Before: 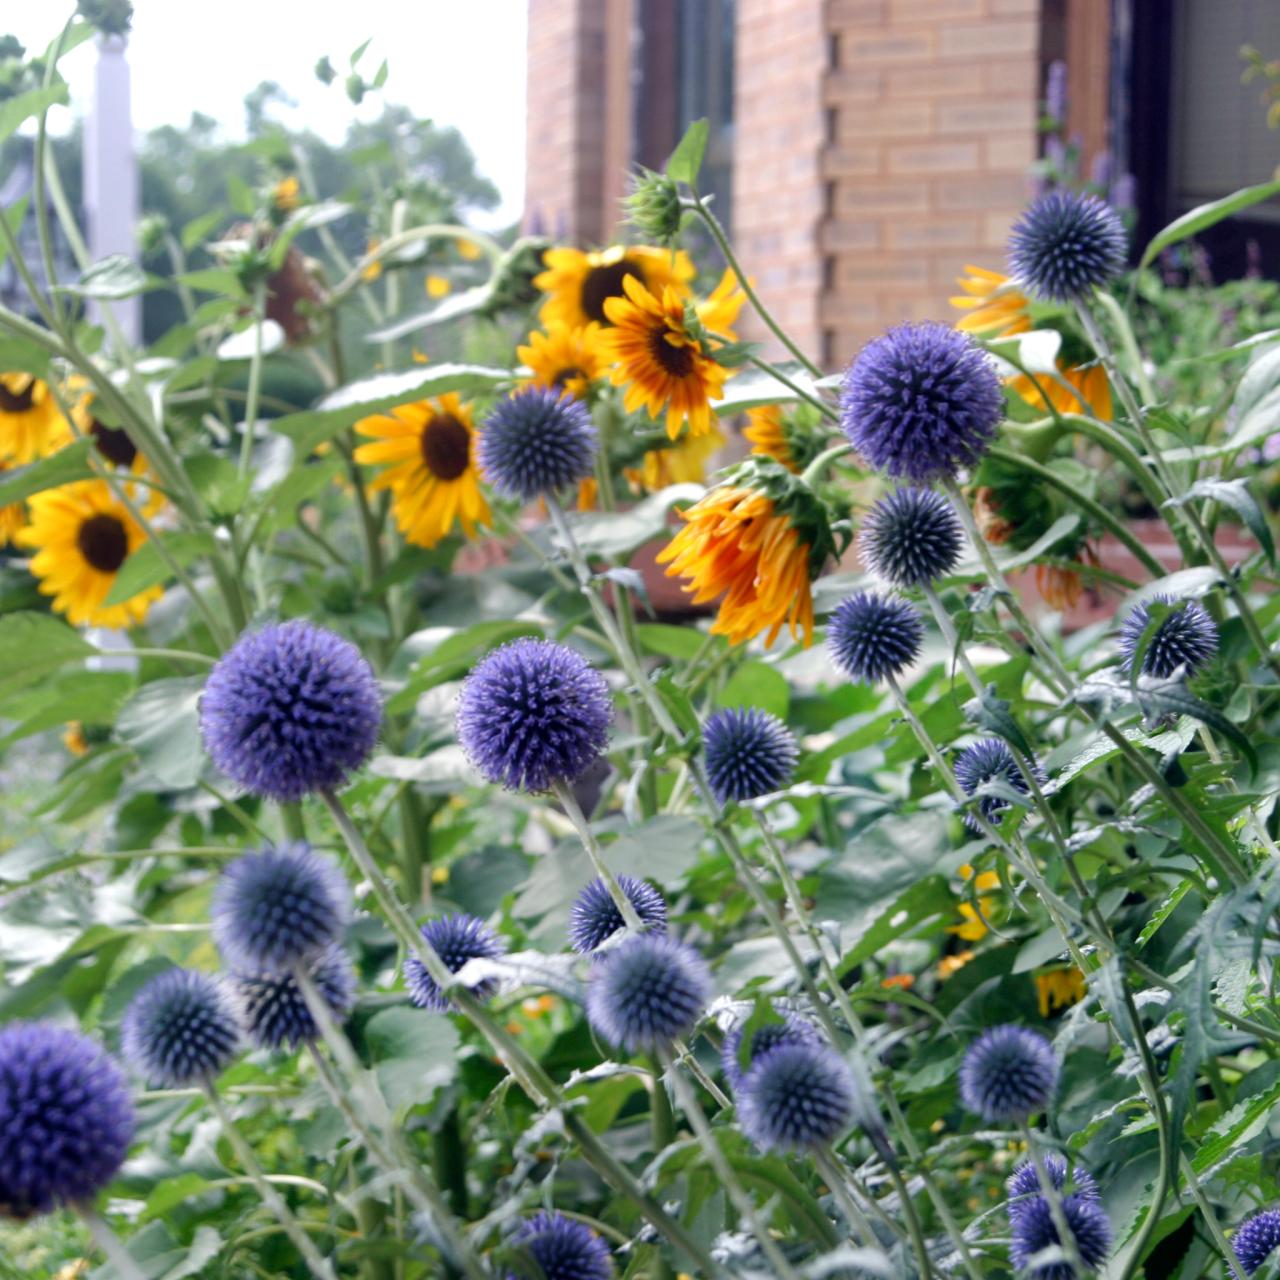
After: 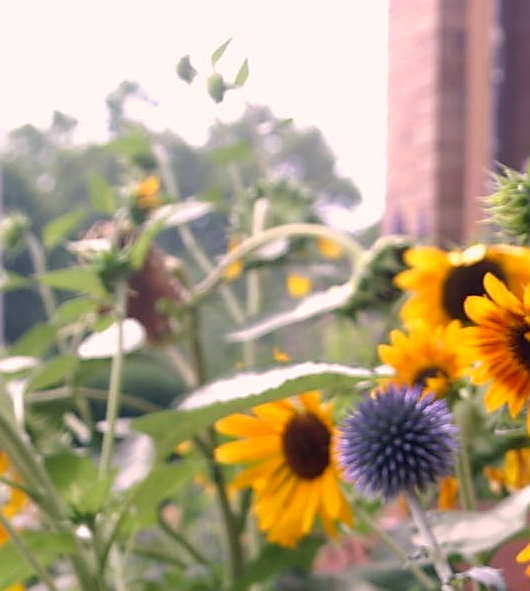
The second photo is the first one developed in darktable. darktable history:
crop and rotate: left 10.895%, top 0.094%, right 47.629%, bottom 53.696%
sharpen: radius 1.354, amount 1.265, threshold 0.811
color correction: highlights a* 12.91, highlights b* 5.59
